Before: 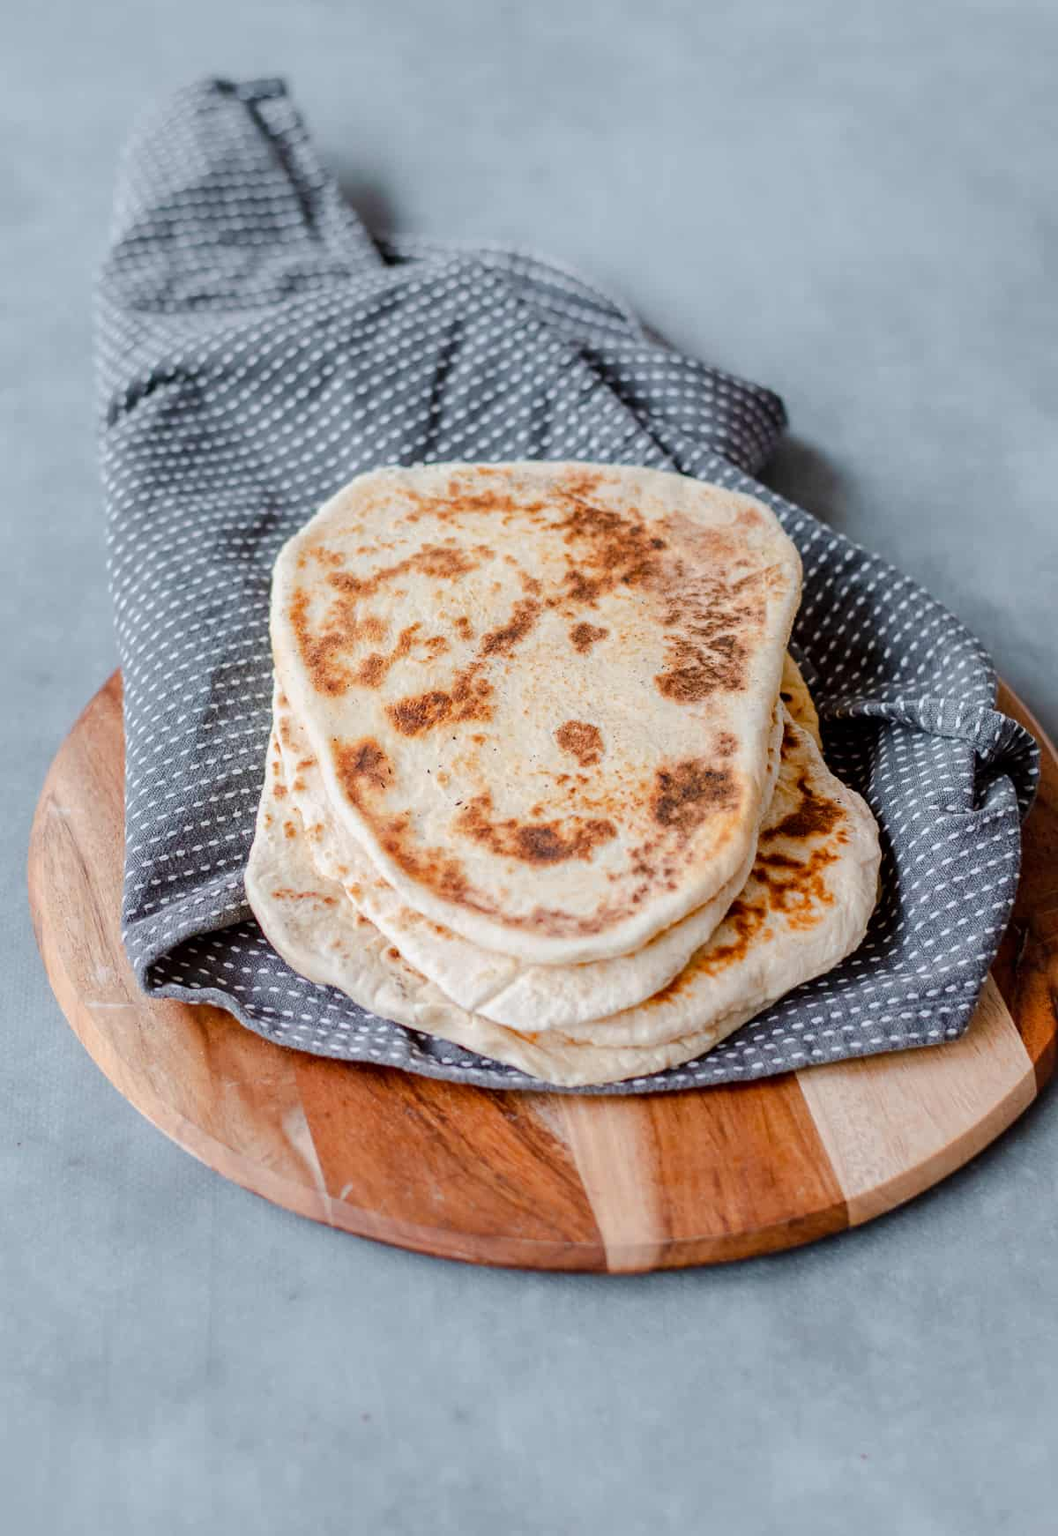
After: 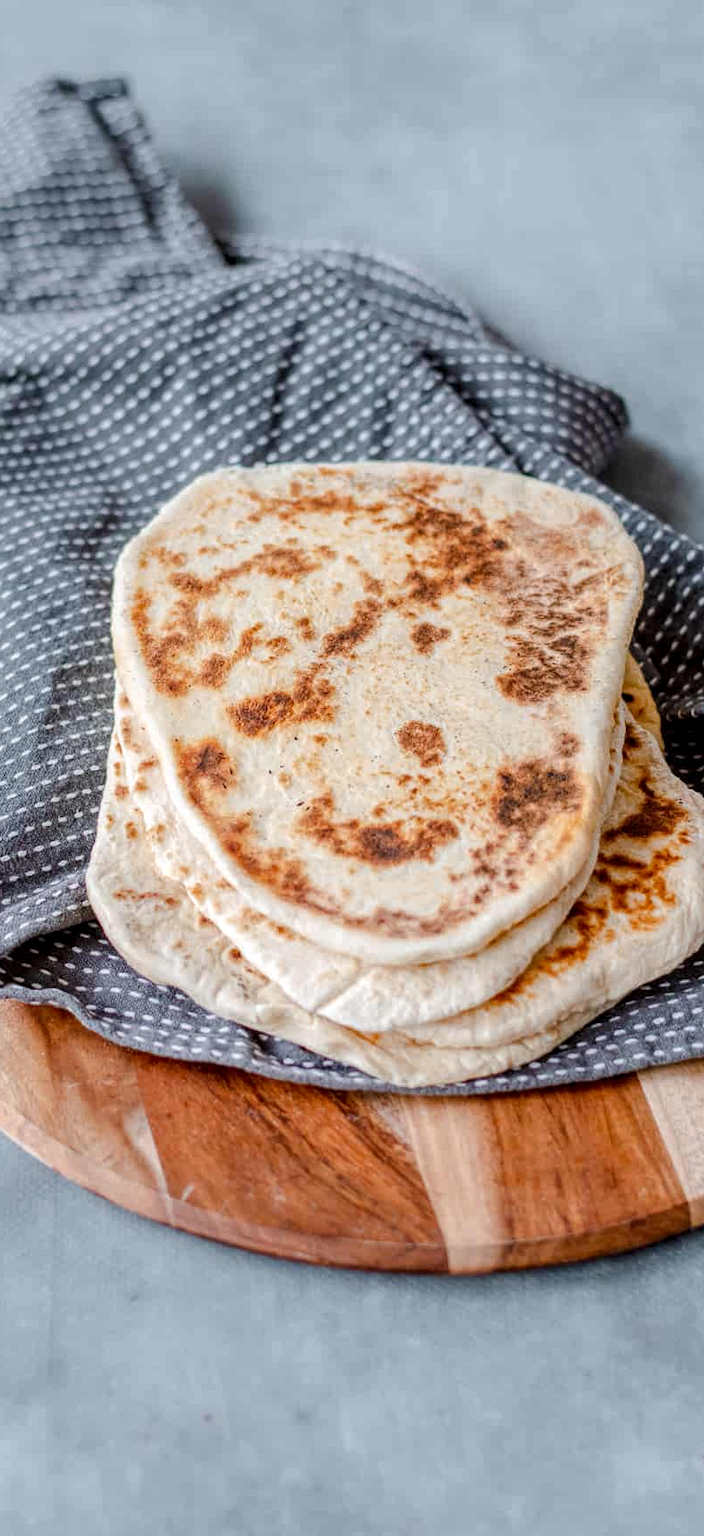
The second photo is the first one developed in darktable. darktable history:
local contrast: highlights 99%, shadows 86%, detail 160%, midtone range 0.2
crop and rotate: left 15.055%, right 18.278%
